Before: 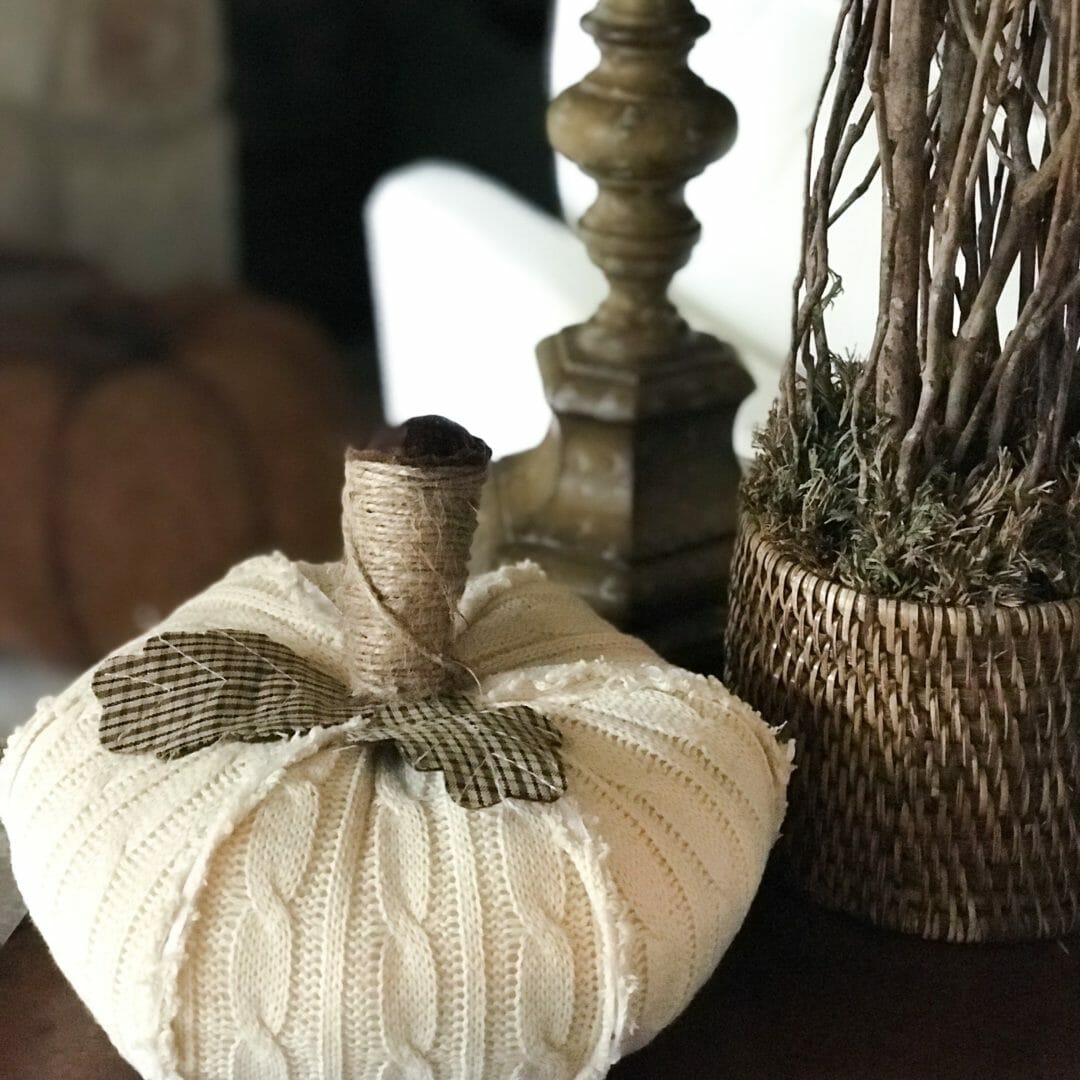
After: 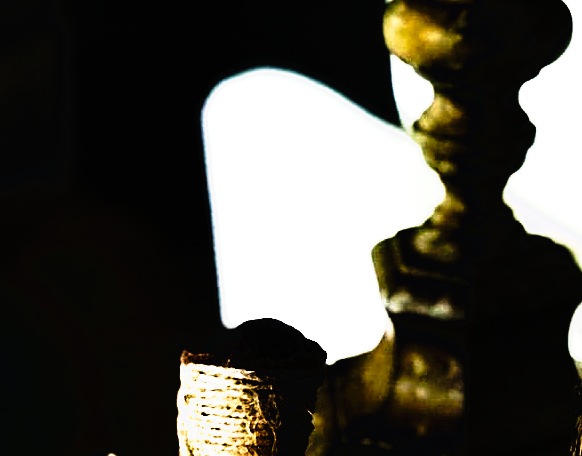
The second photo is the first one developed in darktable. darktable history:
tone equalizer: -8 EV -0.417 EV, -7 EV -0.389 EV, -6 EV -0.333 EV, -5 EV -0.222 EV, -3 EV 0.222 EV, -2 EV 0.333 EV, -1 EV 0.389 EV, +0 EV 0.417 EV, edges refinement/feathering 500, mask exposure compensation -1.57 EV, preserve details no
color balance: contrast fulcrum 17.78%
crop: left 15.306%, top 9.065%, right 30.789%, bottom 48.638%
sharpen: on, module defaults
velvia: strength 17%
color balance rgb: linear chroma grading › shadows -3%, linear chroma grading › highlights -4%
tone curve: curves: ch0 [(0, 0) (0.003, 0.005) (0.011, 0.005) (0.025, 0.006) (0.044, 0.008) (0.069, 0.01) (0.1, 0.012) (0.136, 0.015) (0.177, 0.019) (0.224, 0.017) (0.277, 0.015) (0.335, 0.018) (0.399, 0.043) (0.468, 0.118) (0.543, 0.349) (0.623, 0.591) (0.709, 0.88) (0.801, 0.983) (0.898, 0.973) (1, 1)], preserve colors none
